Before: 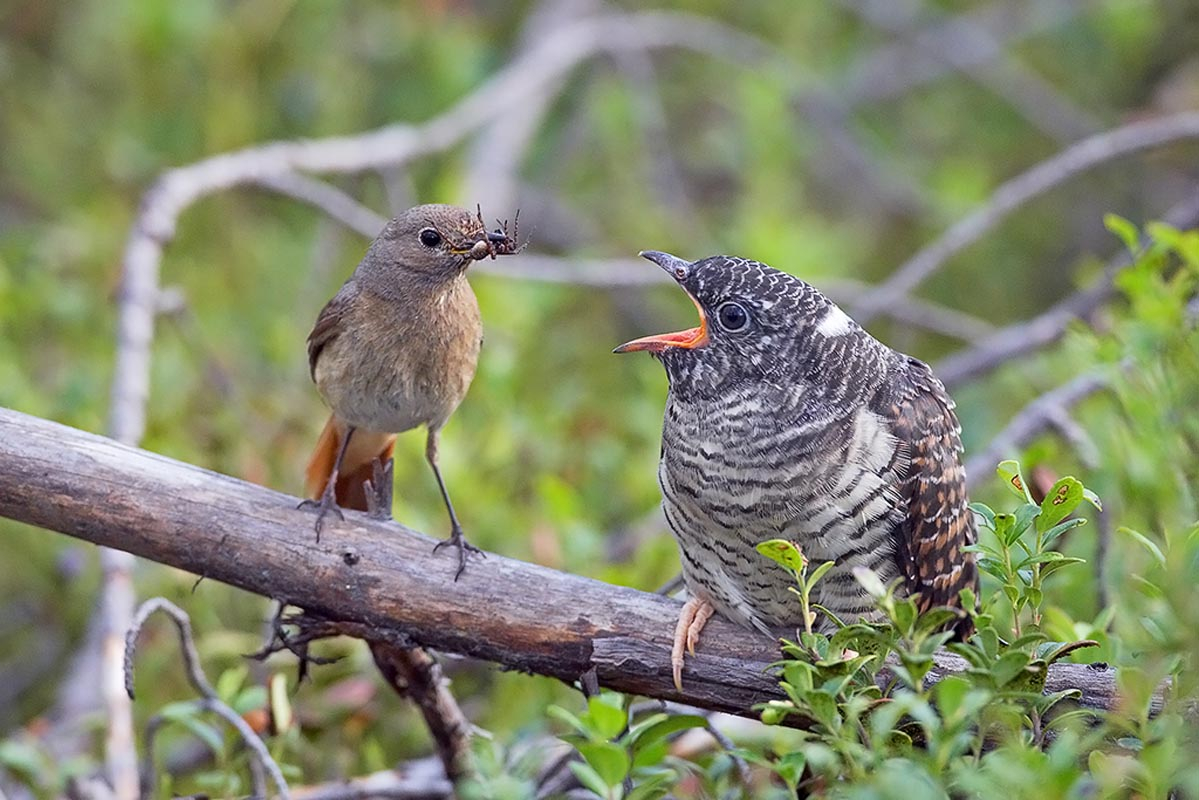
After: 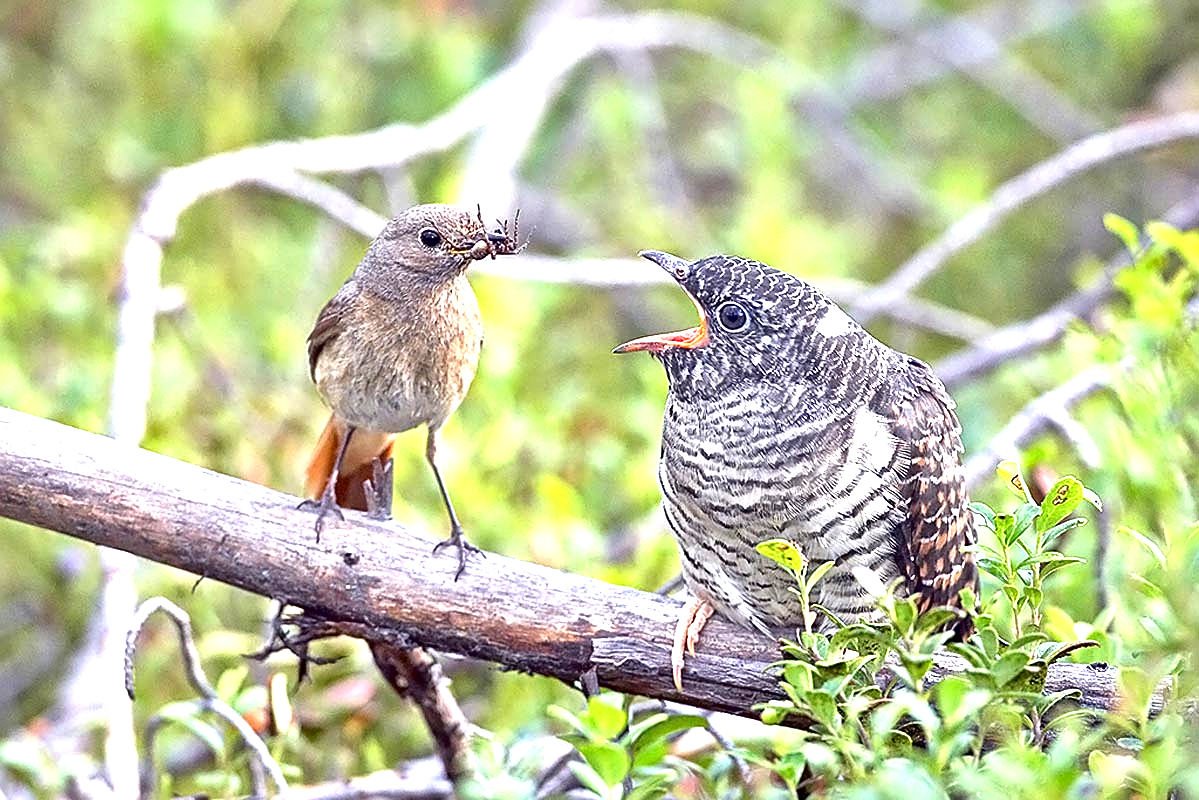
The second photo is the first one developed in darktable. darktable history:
exposure: black level correction 0.001, exposure 1.316 EV, compensate highlight preservation false
sharpen: on, module defaults
local contrast: mode bilateral grid, contrast 20, coarseness 20, detail 150%, midtone range 0.2
